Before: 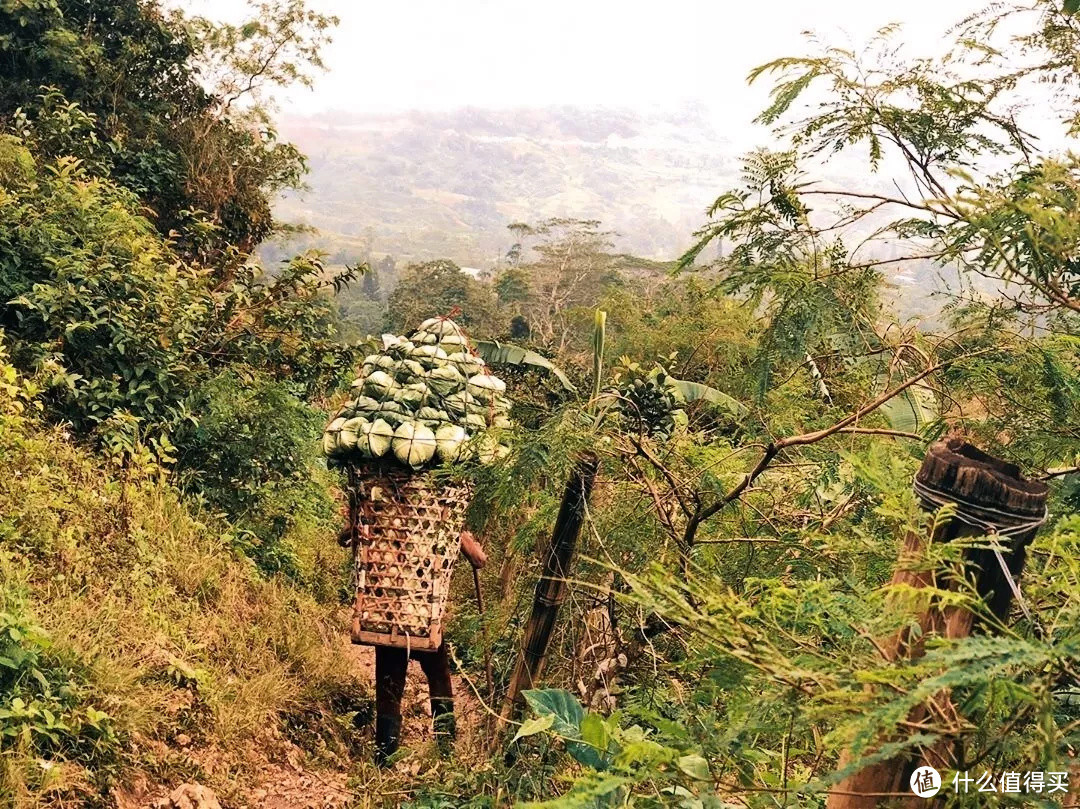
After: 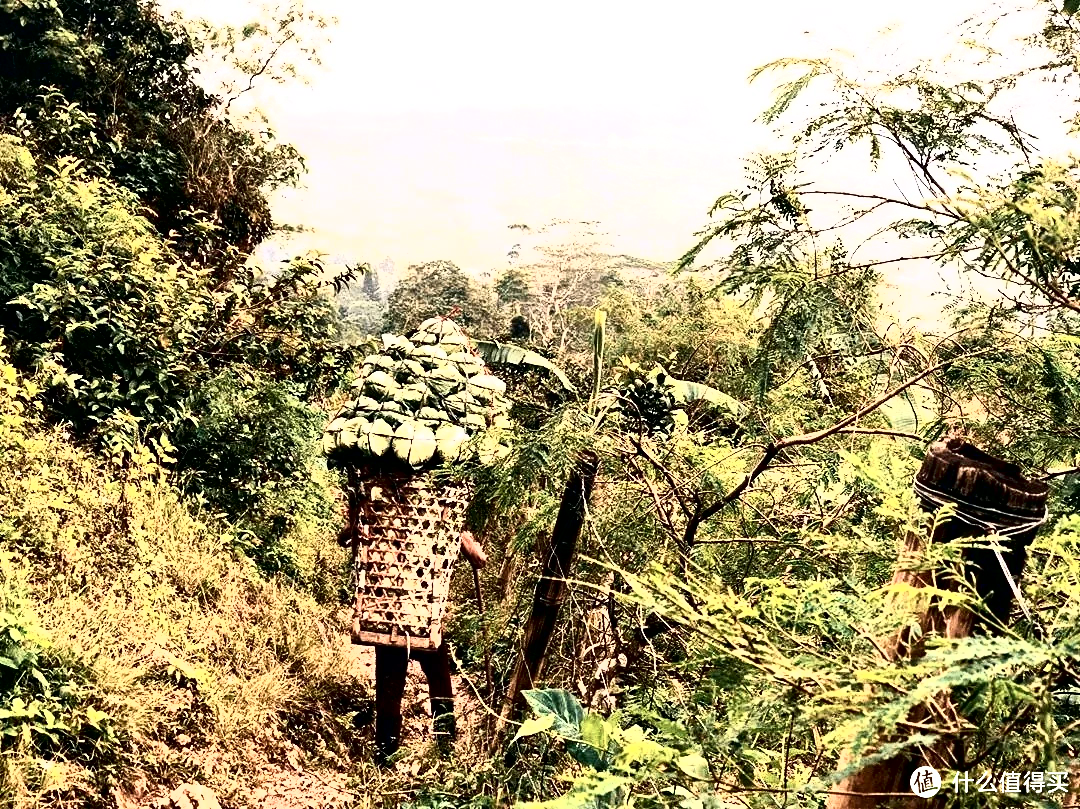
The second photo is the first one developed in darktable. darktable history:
tone curve: curves: ch0 [(0, 0) (0.003, 0) (0.011, 0) (0.025, 0) (0.044, 0.001) (0.069, 0.003) (0.1, 0.003) (0.136, 0.006) (0.177, 0.014) (0.224, 0.056) (0.277, 0.128) (0.335, 0.218) (0.399, 0.346) (0.468, 0.512) (0.543, 0.713) (0.623, 0.898) (0.709, 0.987) (0.801, 0.99) (0.898, 0.99) (1, 1)], color space Lab, independent channels, preserve colors none
